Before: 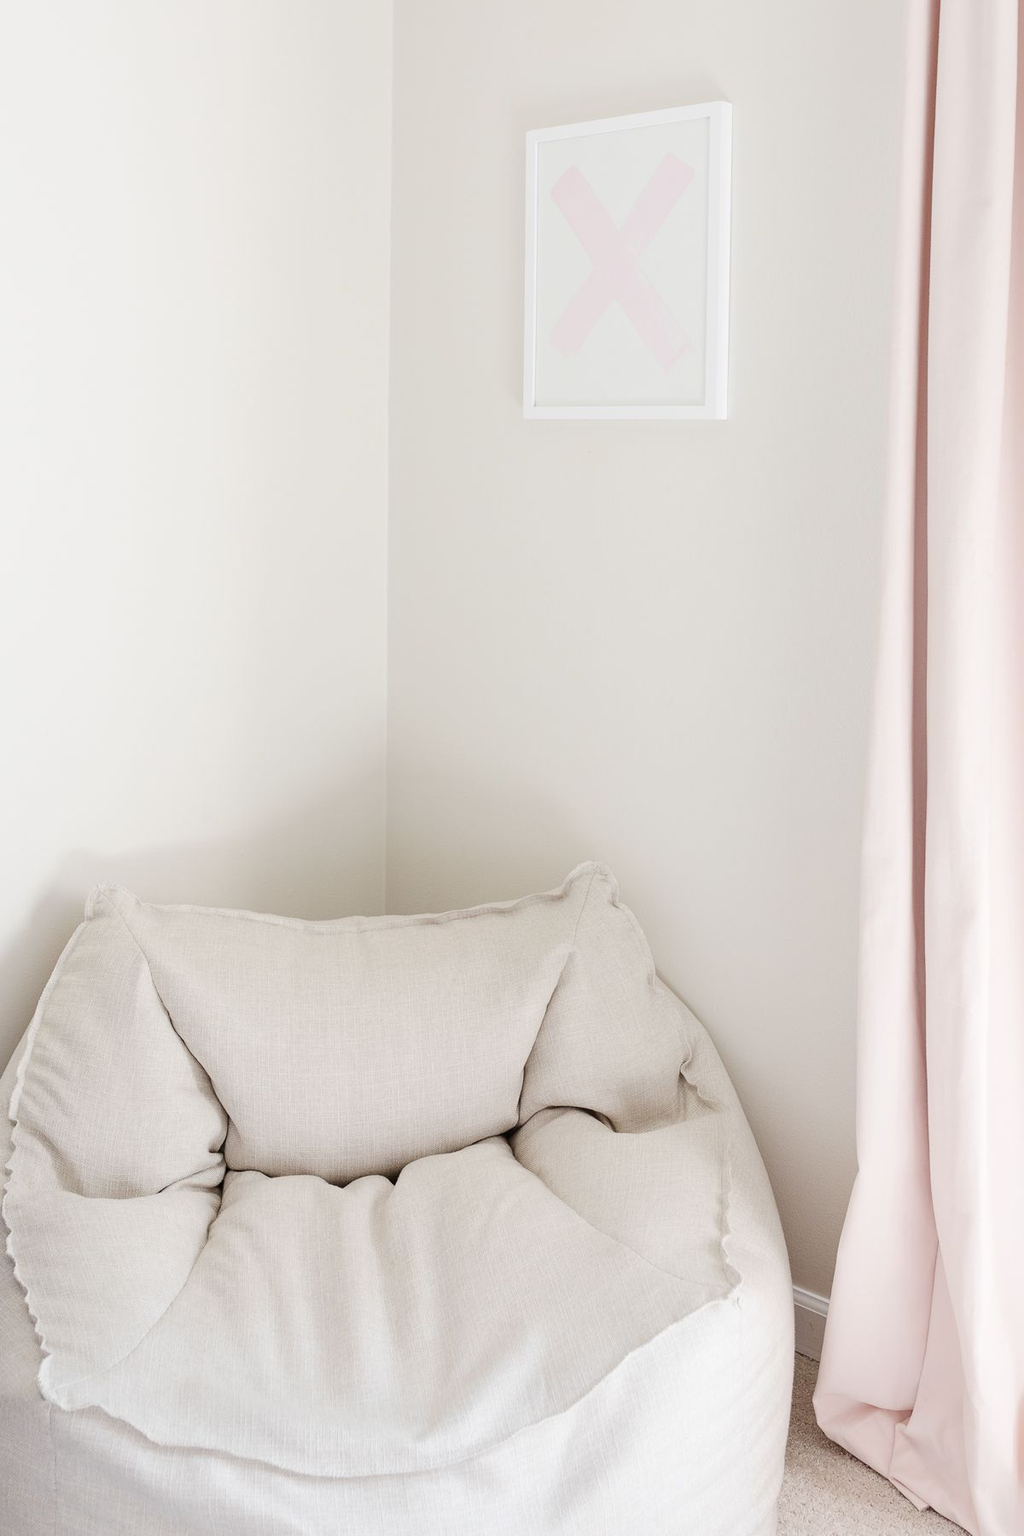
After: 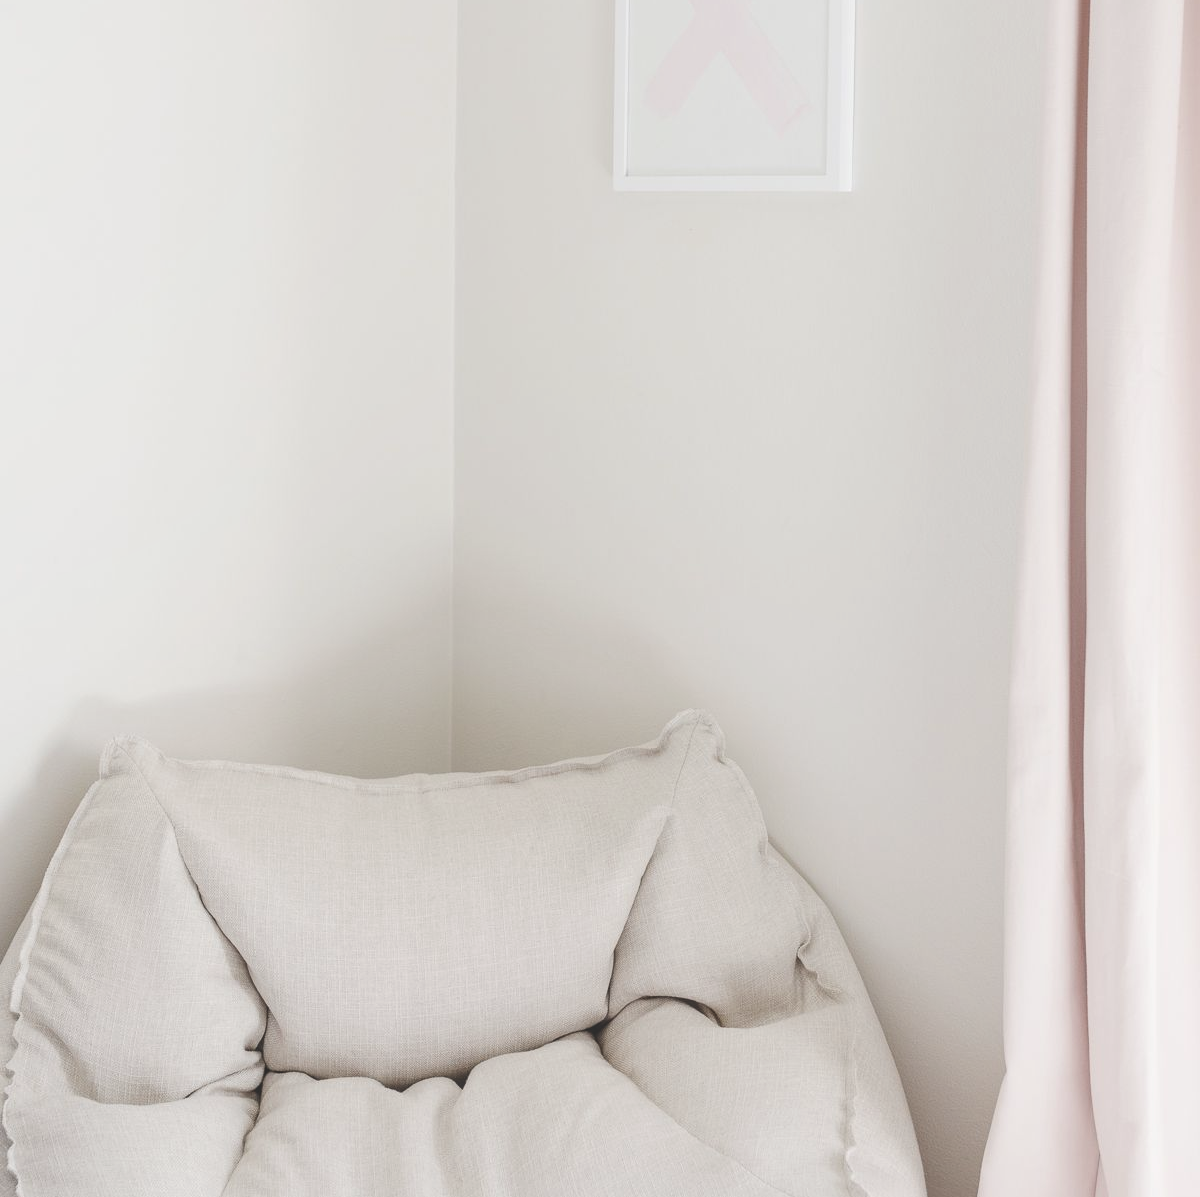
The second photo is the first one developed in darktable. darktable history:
color balance rgb: global offset › luminance 1.524%, perceptual saturation grading › global saturation 30.367%
crop: top 16.709%, bottom 16.752%
local contrast: on, module defaults
tone equalizer: -8 EV -0.407 EV, -7 EV -0.356 EV, -6 EV -0.327 EV, -5 EV -0.215 EV, -3 EV 0.188 EV, -2 EV 0.31 EV, -1 EV 0.412 EV, +0 EV 0.432 EV
contrast brightness saturation: contrast -0.265, saturation -0.44
